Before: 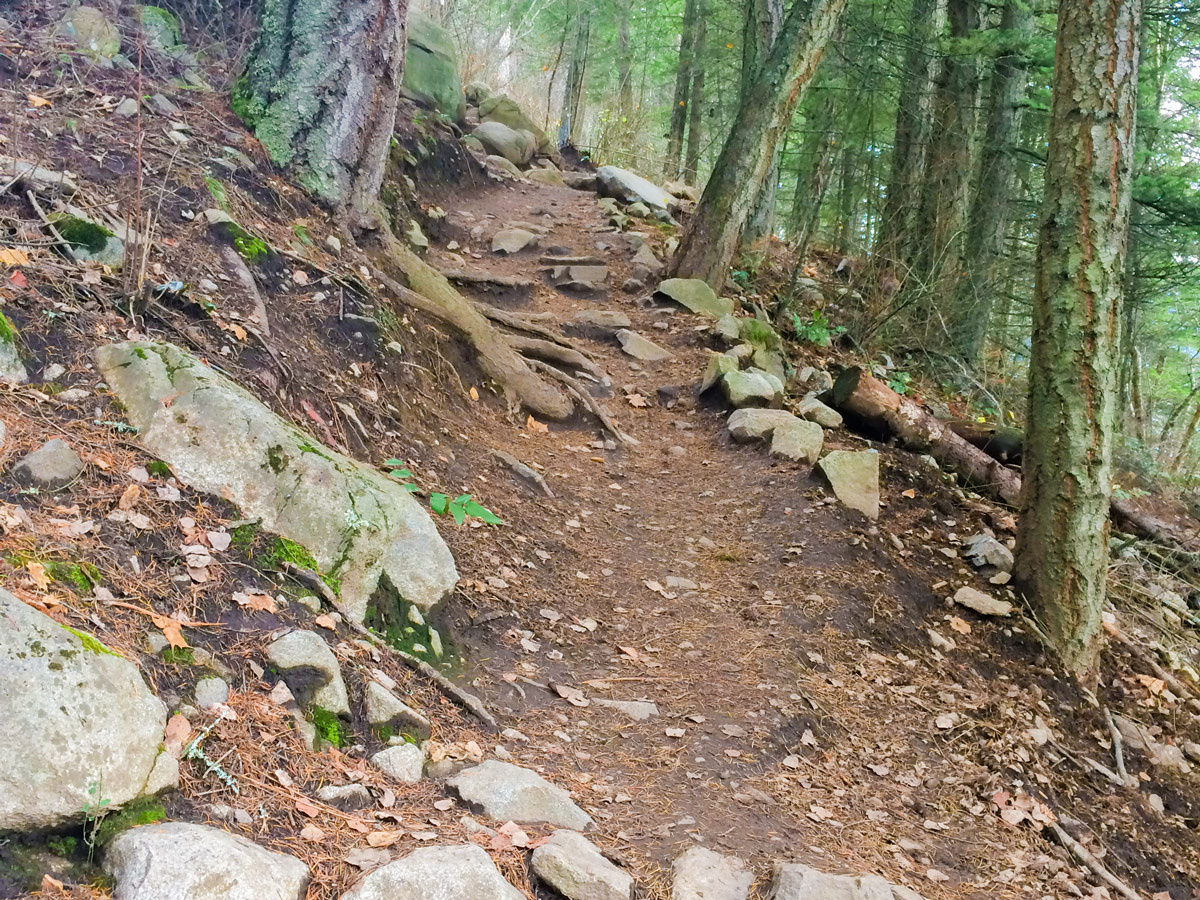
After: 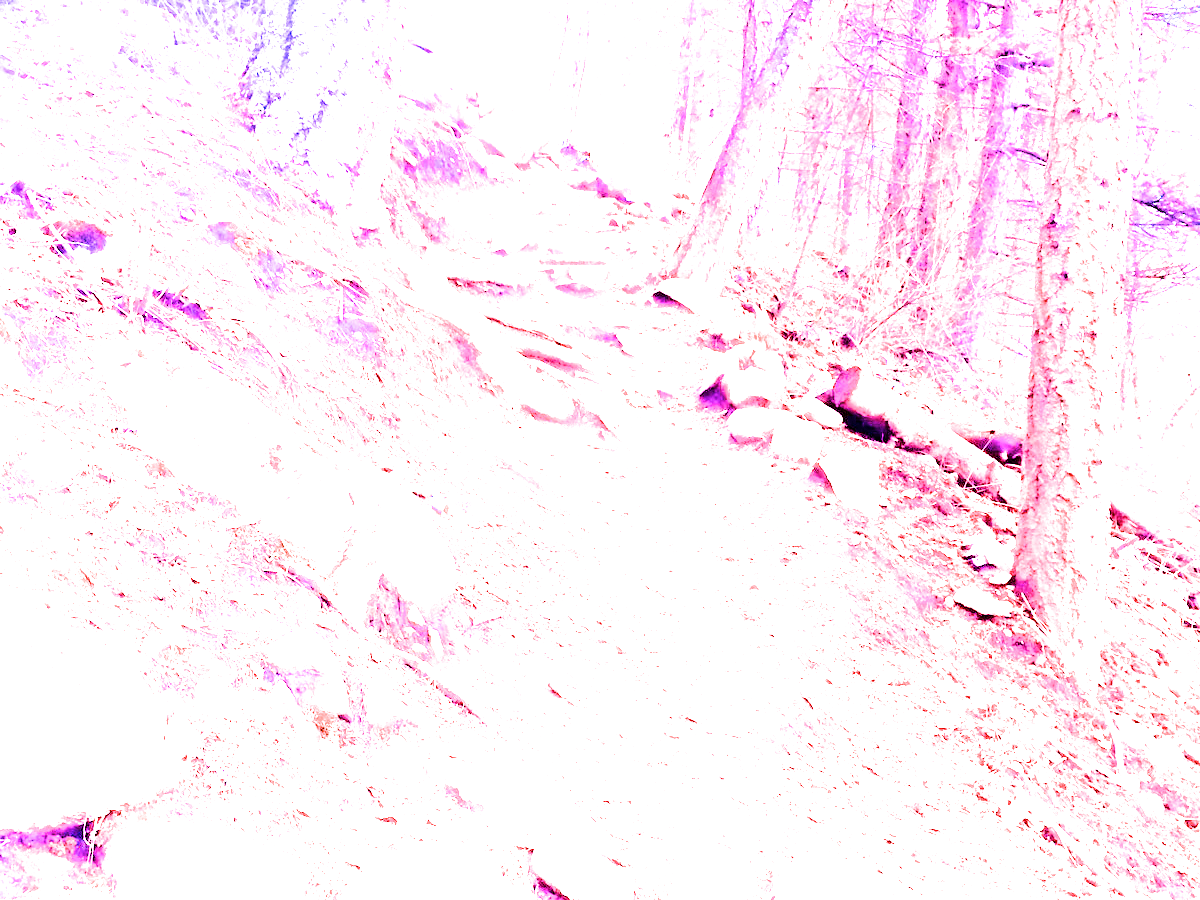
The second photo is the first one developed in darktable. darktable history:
filmic rgb: black relative exposure -7.65 EV, white relative exposure 4.56 EV, hardness 3.61
tone equalizer: -8 EV -0.75 EV, -7 EV -0.7 EV, -6 EV -0.6 EV, -5 EV -0.4 EV, -3 EV 0.4 EV, -2 EV 0.6 EV, -1 EV 0.7 EV, +0 EV 0.75 EV, edges refinement/feathering 500, mask exposure compensation -1.57 EV, preserve details no
tone curve: curves: ch0 [(0, 0) (0.003, 0.003) (0.011, 0.011) (0.025, 0.026) (0.044, 0.046) (0.069, 0.072) (0.1, 0.103) (0.136, 0.141) (0.177, 0.184) (0.224, 0.233) (0.277, 0.287) (0.335, 0.348) (0.399, 0.414) (0.468, 0.486) (0.543, 0.563) (0.623, 0.647) (0.709, 0.736) (0.801, 0.831) (0.898, 0.92) (1, 1)], preserve colors none
white balance: red 8, blue 8
